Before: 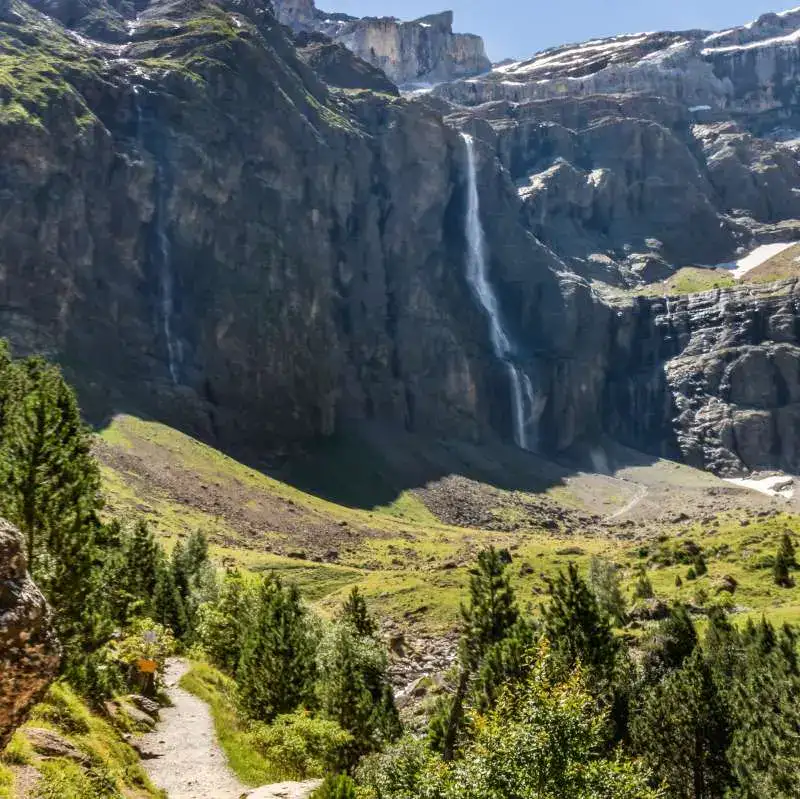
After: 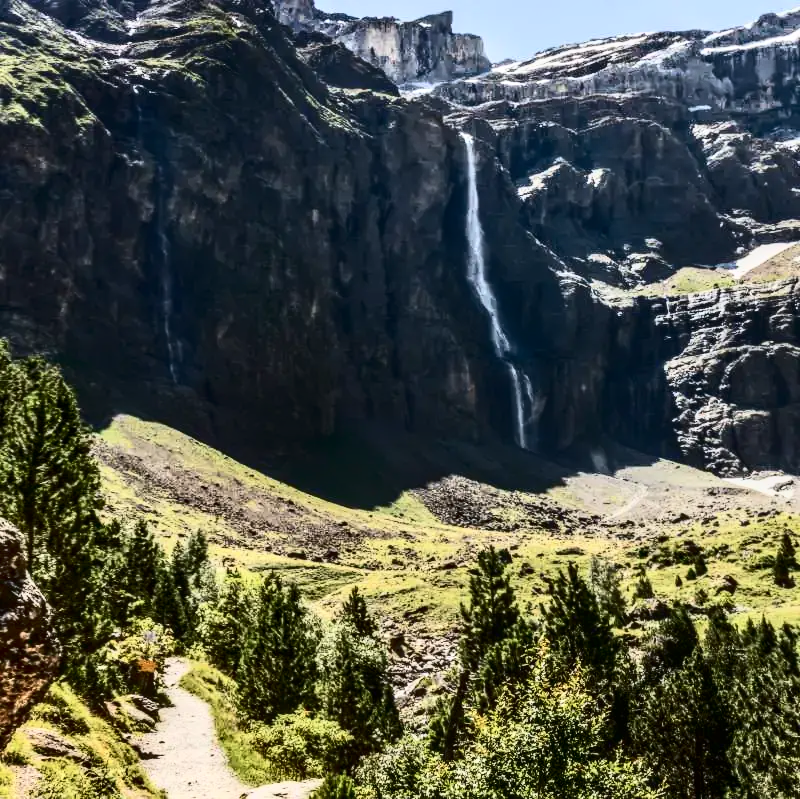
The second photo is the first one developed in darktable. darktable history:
local contrast: on, module defaults
contrast brightness saturation: contrast 0.5, saturation -0.1
